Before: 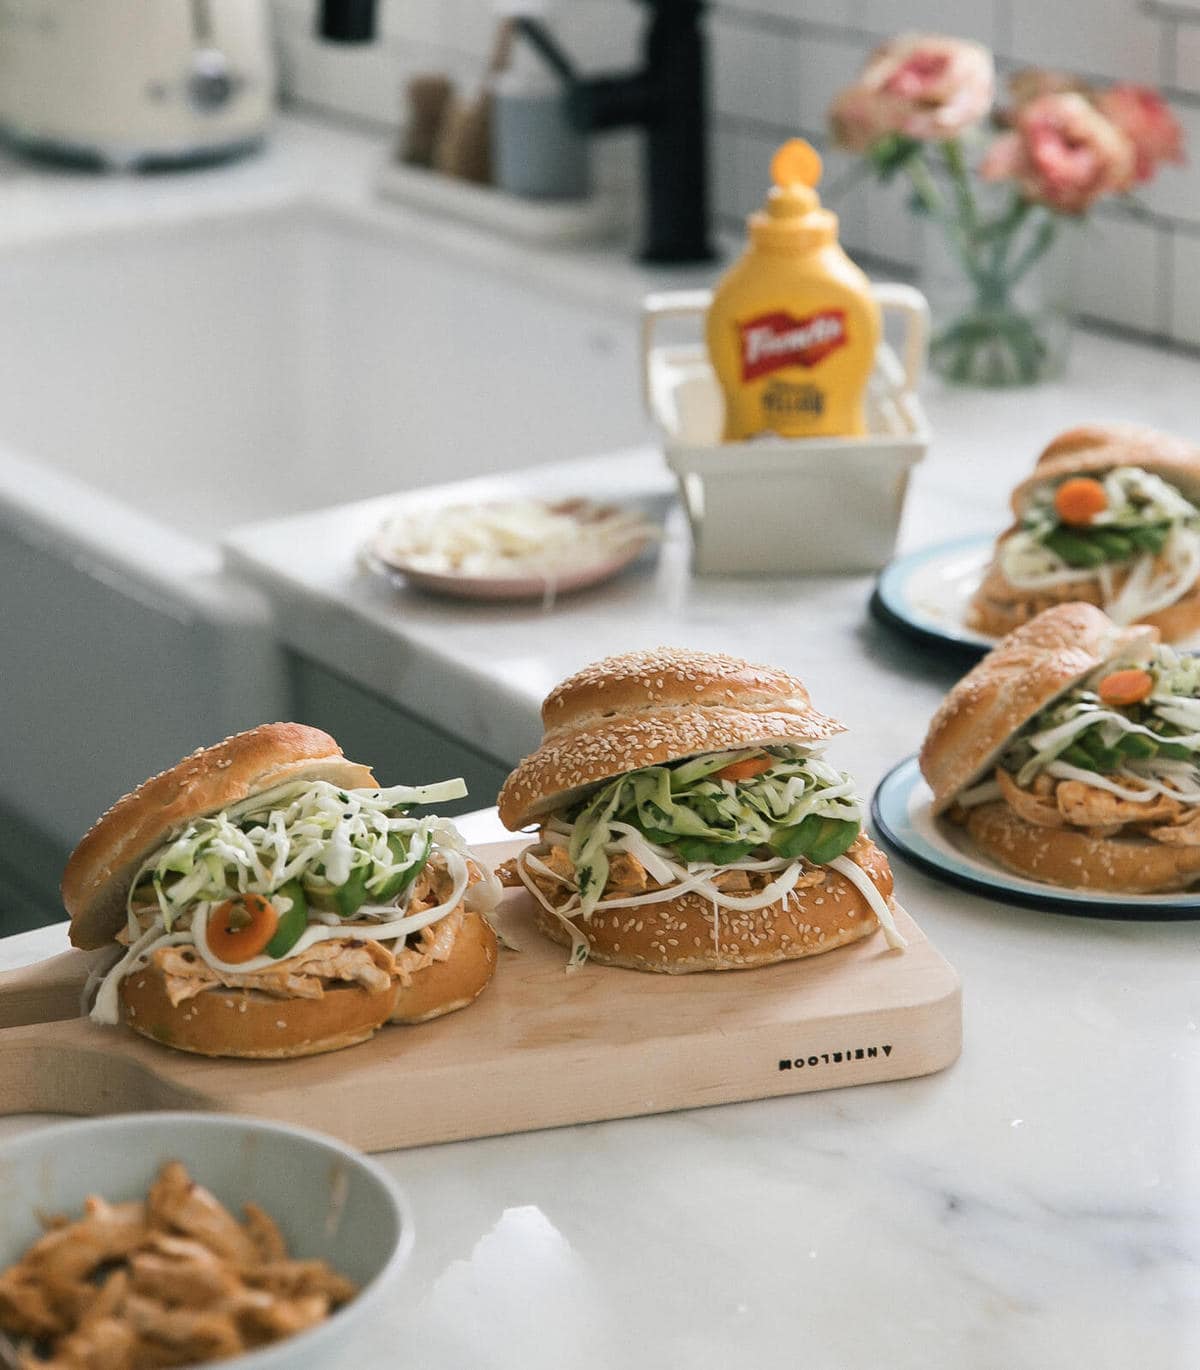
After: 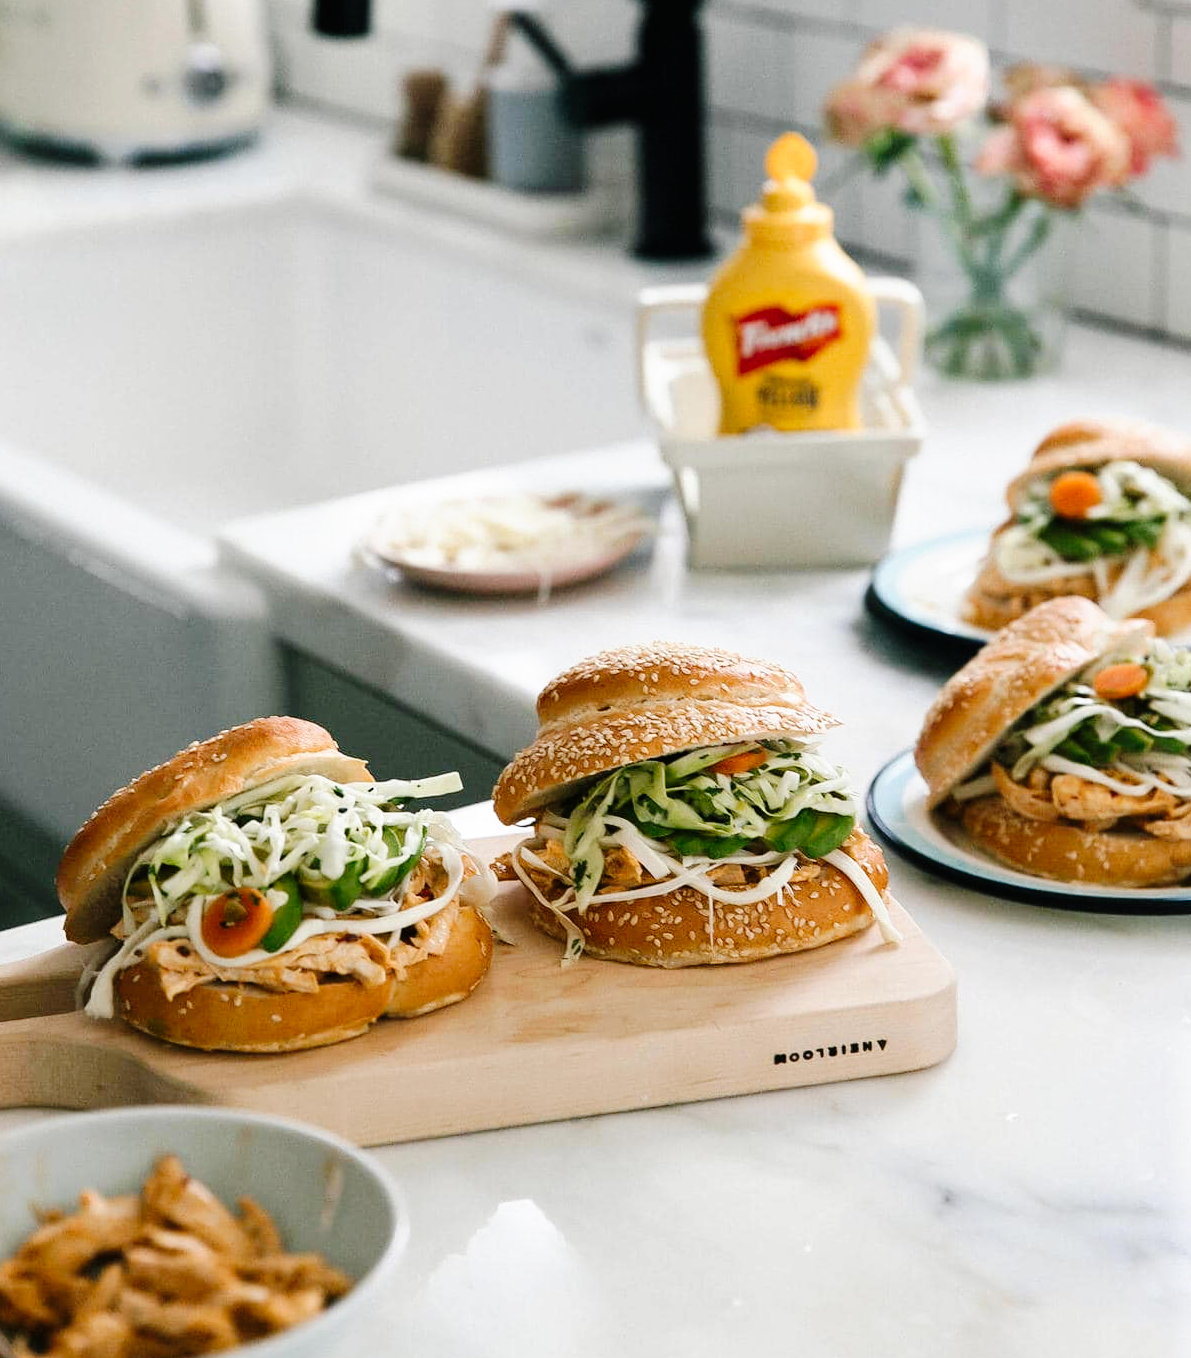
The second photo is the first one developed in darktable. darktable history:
tone curve: curves: ch0 [(0, 0) (0.003, 0.003) (0.011, 0.005) (0.025, 0.008) (0.044, 0.012) (0.069, 0.02) (0.1, 0.031) (0.136, 0.047) (0.177, 0.088) (0.224, 0.141) (0.277, 0.222) (0.335, 0.32) (0.399, 0.422) (0.468, 0.523) (0.543, 0.621) (0.623, 0.715) (0.709, 0.796) (0.801, 0.88) (0.898, 0.962) (1, 1)], preserve colors none
crop: left 0.434%, top 0.485%, right 0.244%, bottom 0.386%
